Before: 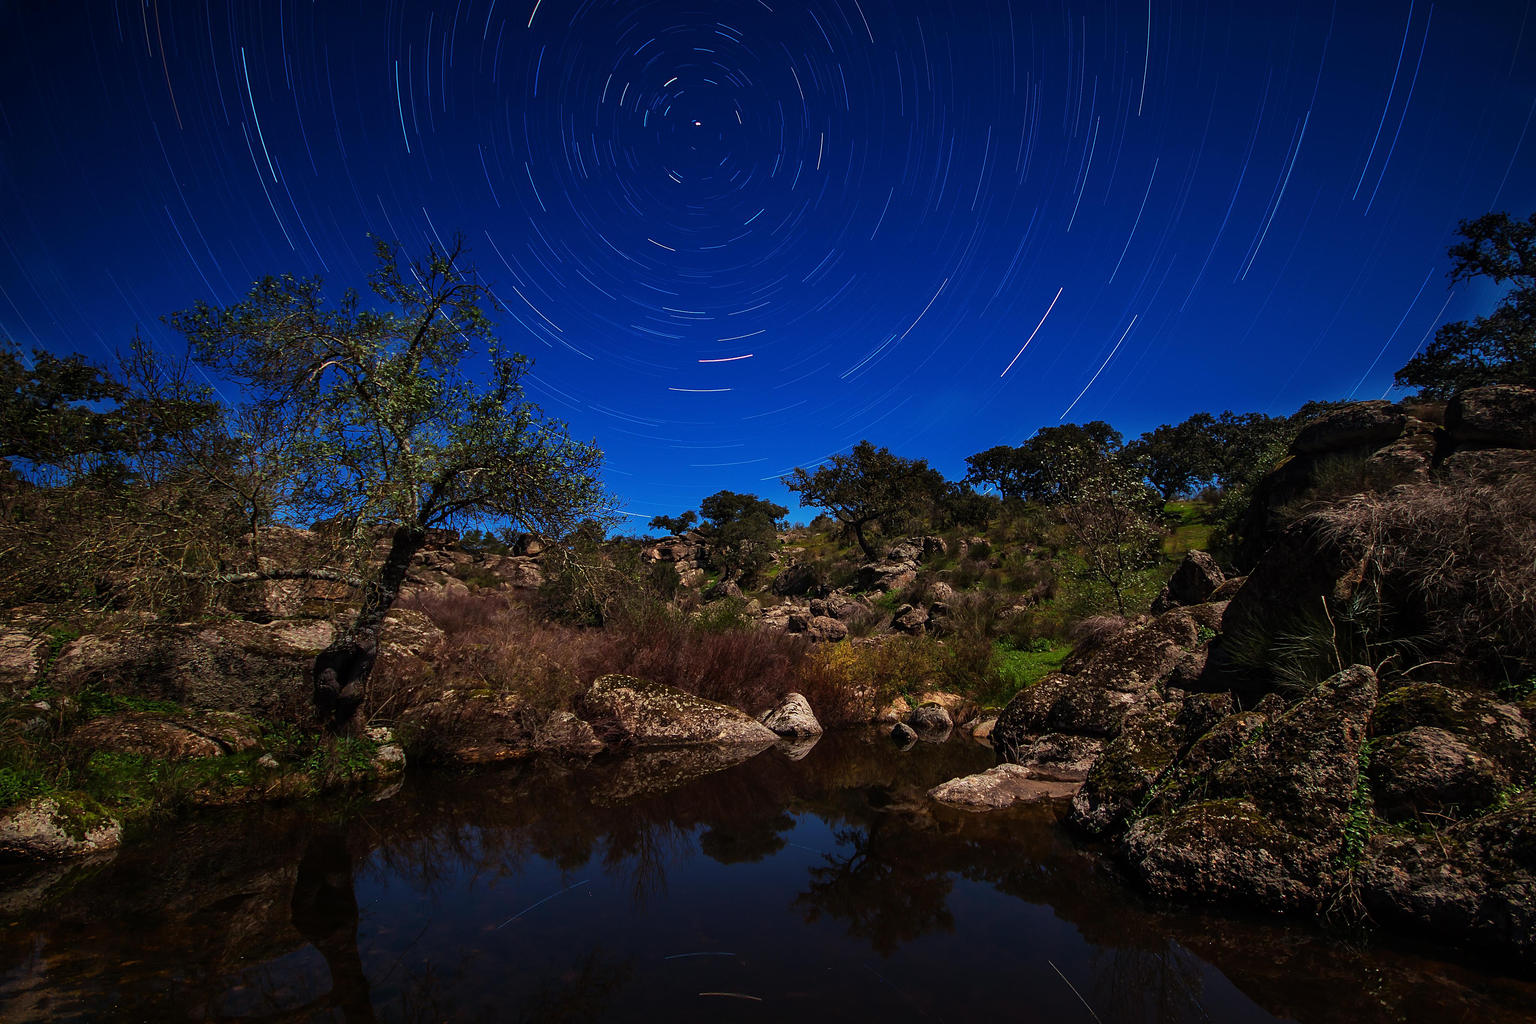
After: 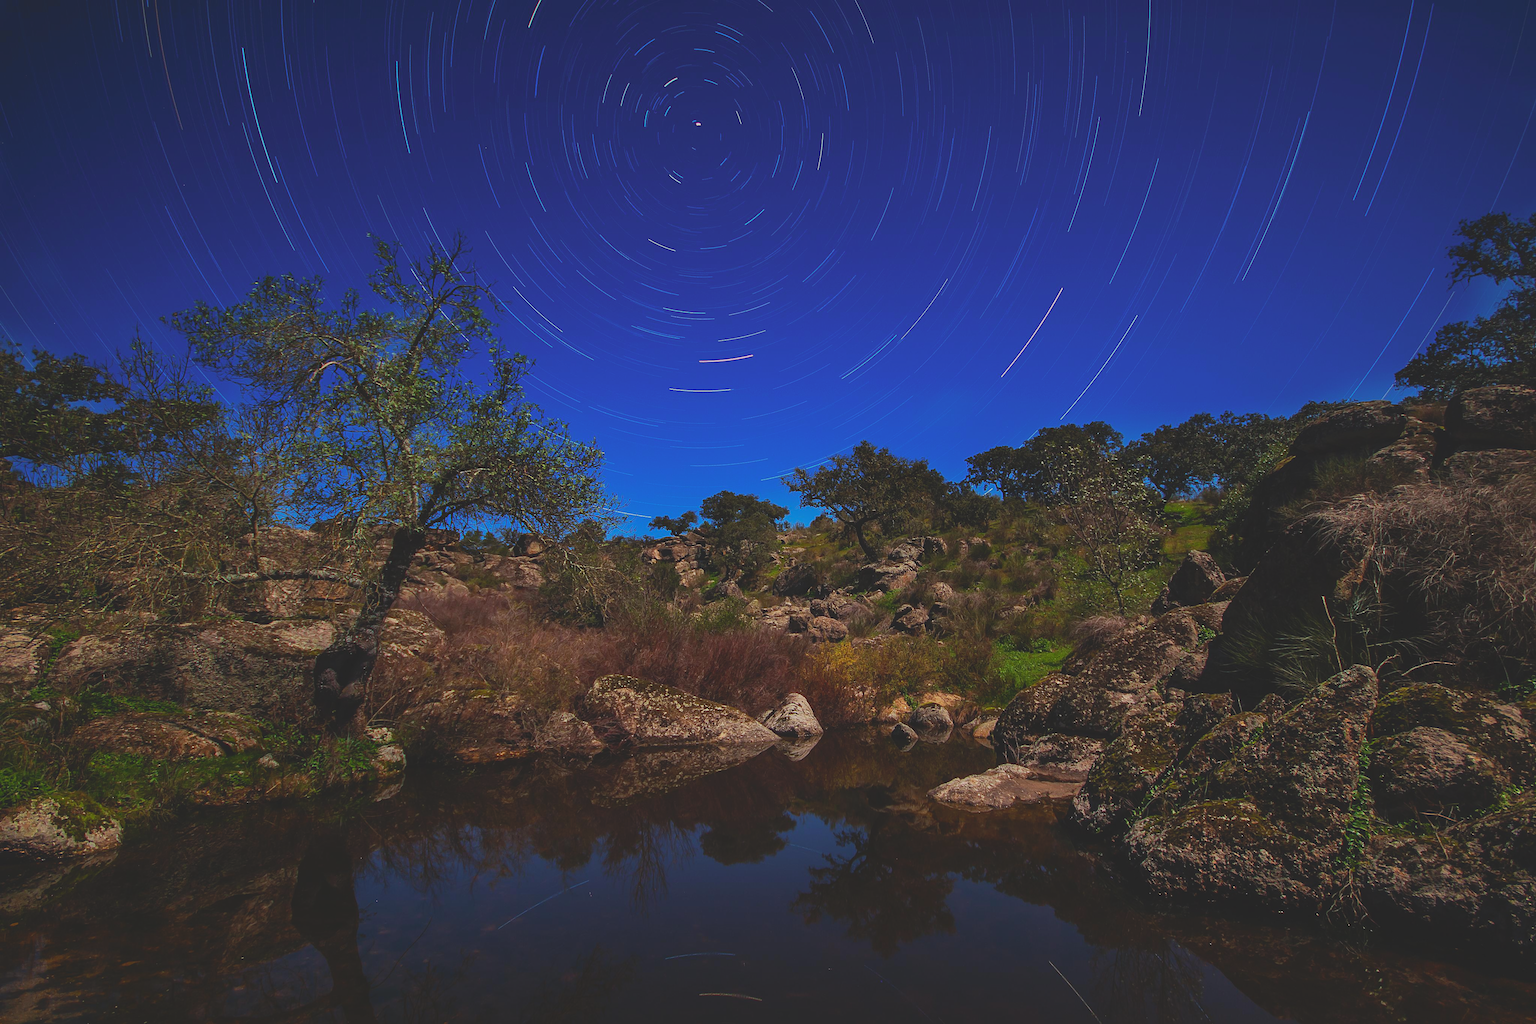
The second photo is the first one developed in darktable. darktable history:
contrast brightness saturation: contrast -0.296
